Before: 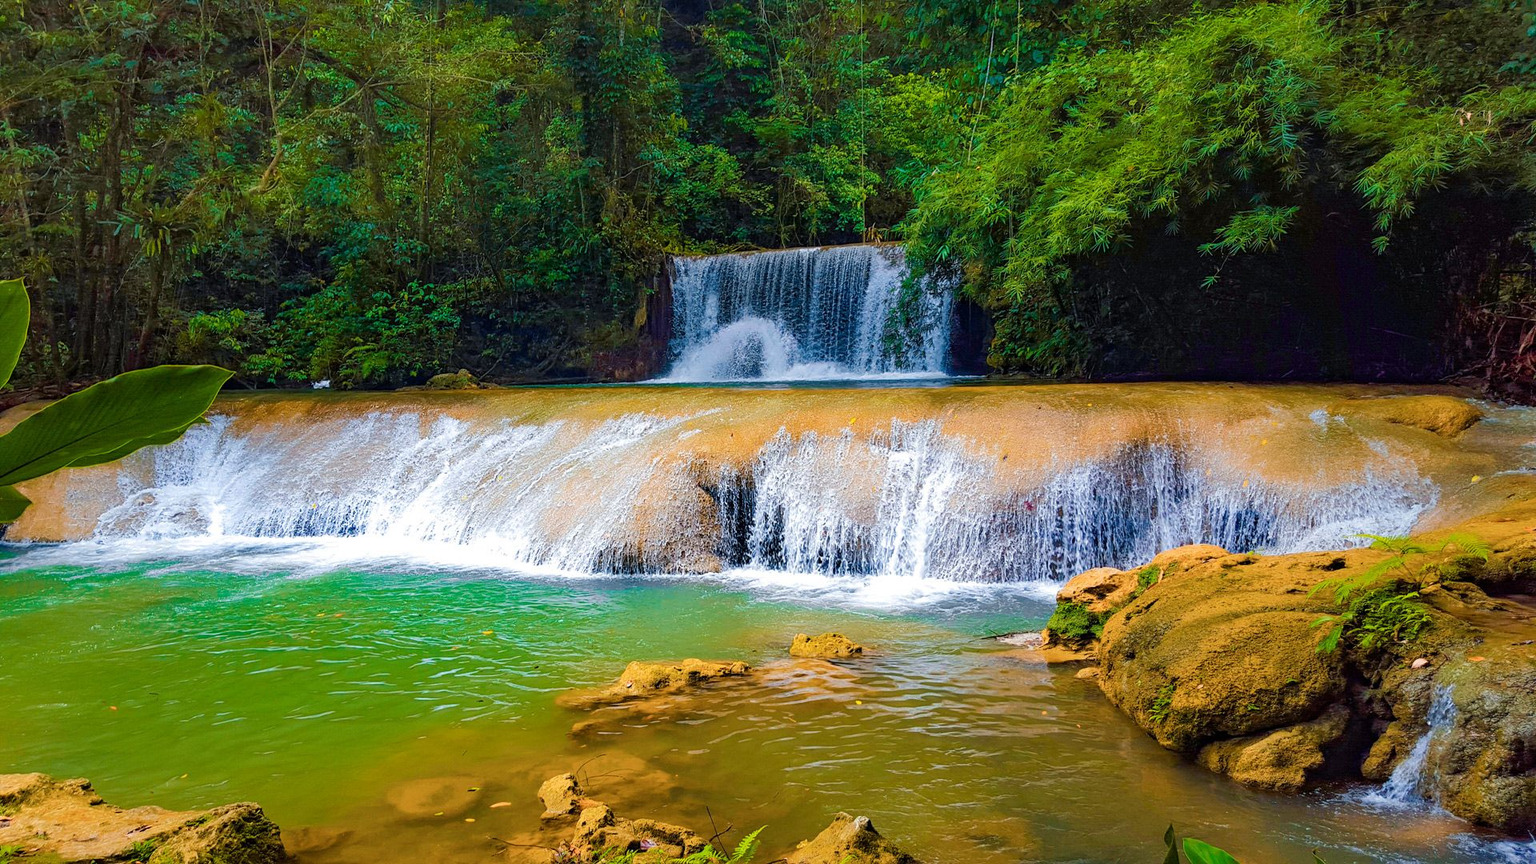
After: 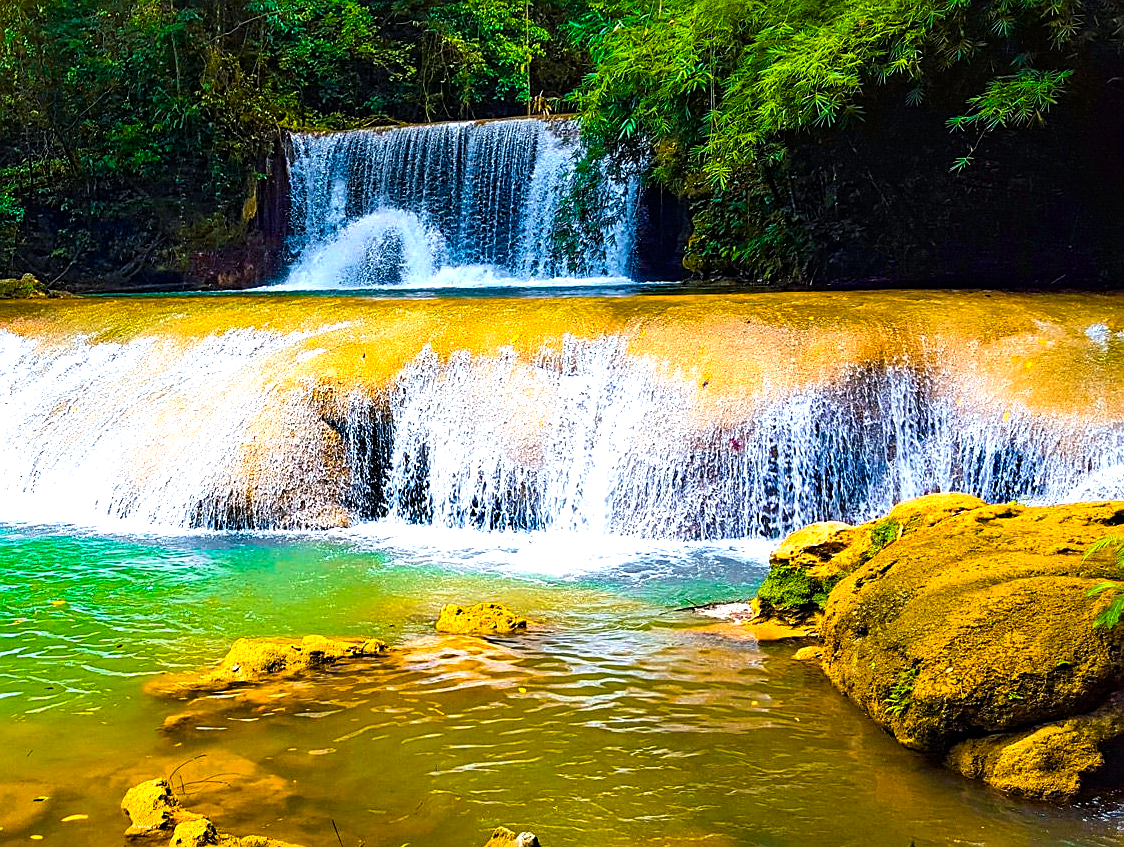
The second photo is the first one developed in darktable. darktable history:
tone equalizer: -8 EV -0.391 EV, -7 EV -0.423 EV, -6 EV -0.318 EV, -5 EV -0.254 EV, -3 EV 0.211 EV, -2 EV 0.359 EV, -1 EV 0.365 EV, +0 EV 0.419 EV
color balance rgb: perceptual saturation grading › global saturation 25.539%, perceptual brilliance grading › global brilliance 14.593%, perceptual brilliance grading › shadows -34.746%, global vibrance 20%
sharpen: on, module defaults
crop and rotate: left 28.729%, top 17.488%, right 12.704%, bottom 4.021%
